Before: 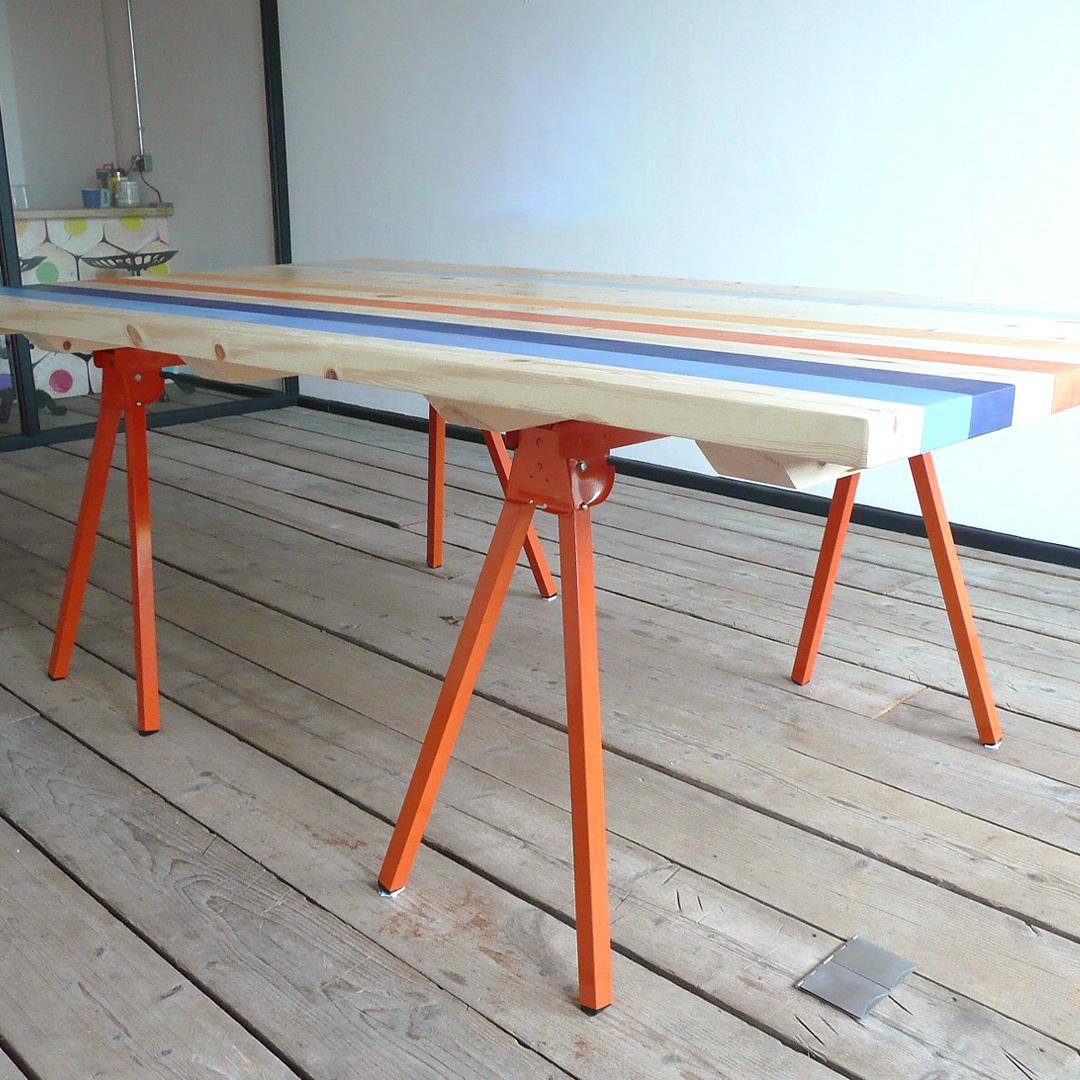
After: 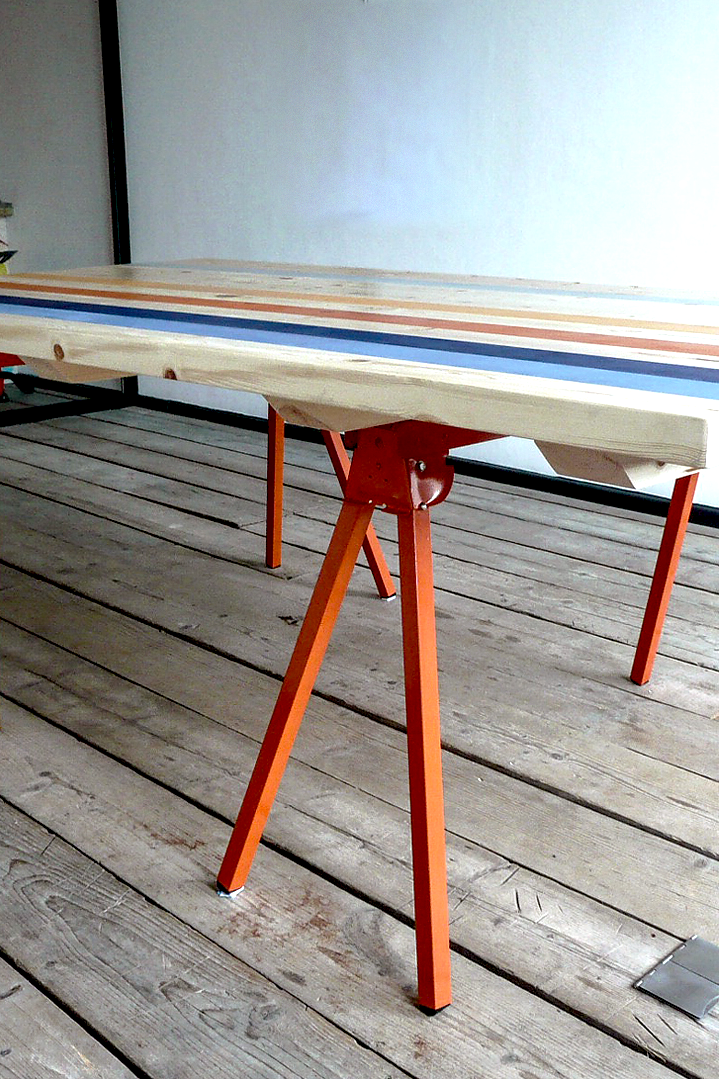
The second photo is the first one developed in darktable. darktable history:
crop and rotate: left 15.055%, right 18.278%
exposure: black level correction 0.029, exposure -0.073 EV, compensate highlight preservation false
local contrast: highlights 80%, shadows 57%, detail 175%, midtone range 0.602
